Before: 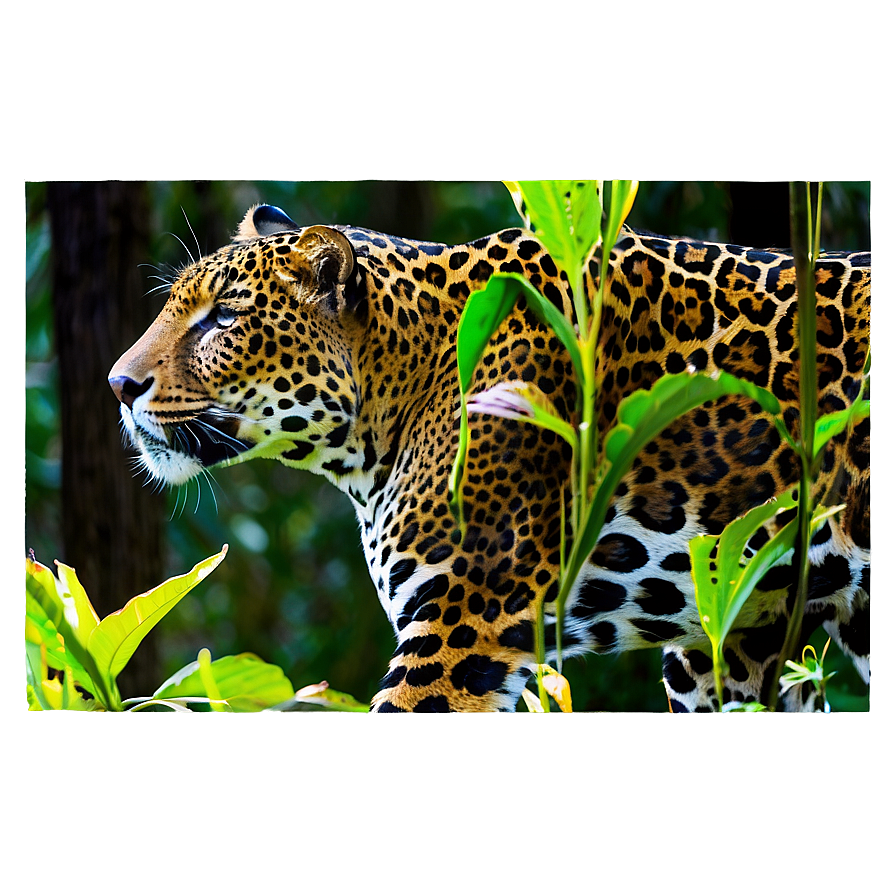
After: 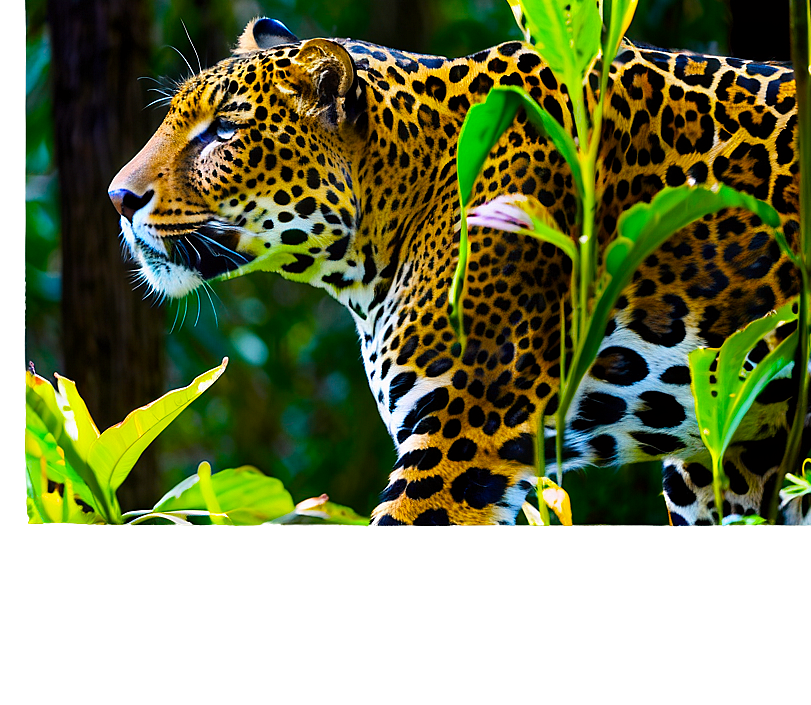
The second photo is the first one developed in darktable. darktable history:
crop: top 20.916%, right 9.437%, bottom 0.316%
color balance rgb: linear chroma grading › global chroma 15%, perceptual saturation grading › global saturation 30%
